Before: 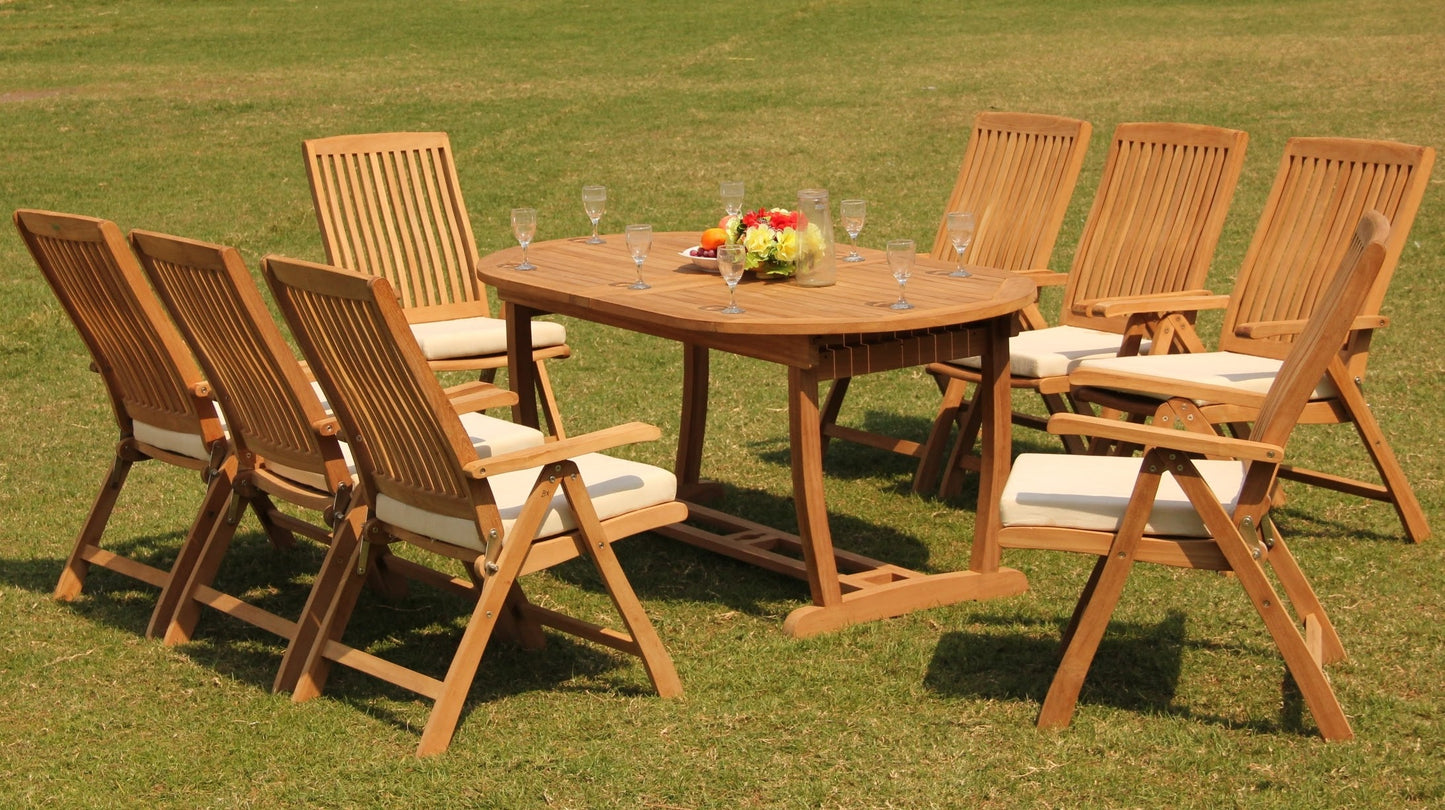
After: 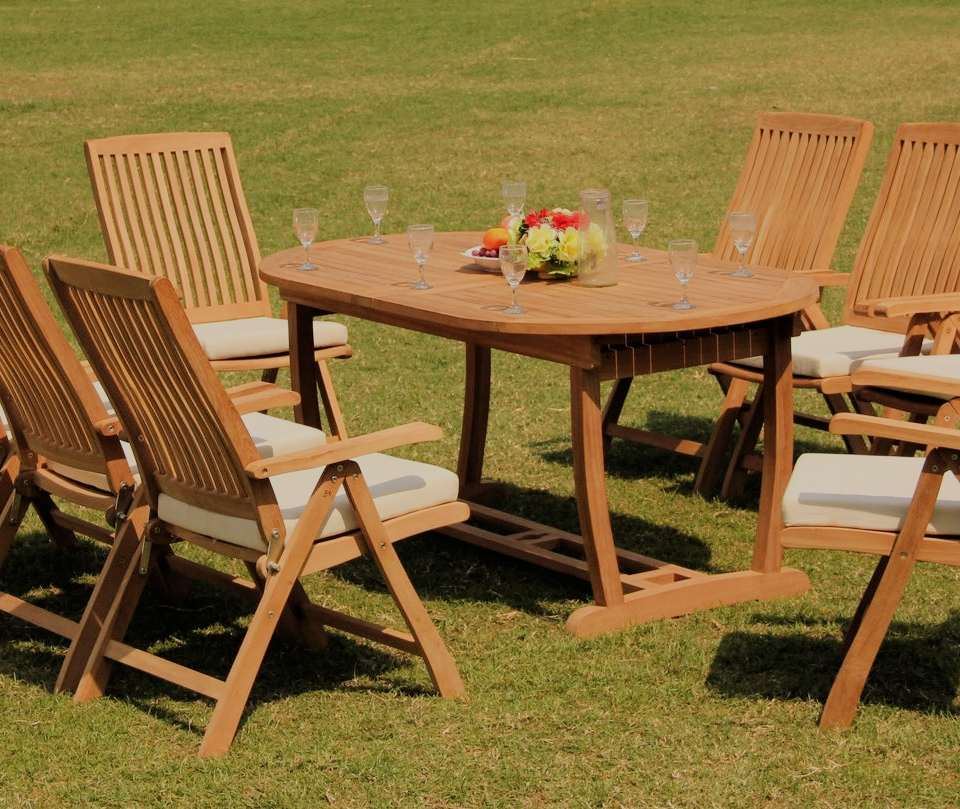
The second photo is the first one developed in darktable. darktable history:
filmic rgb: black relative exposure -6.97 EV, white relative exposure 5.66 EV, hardness 2.86
crop and rotate: left 15.103%, right 18.414%
